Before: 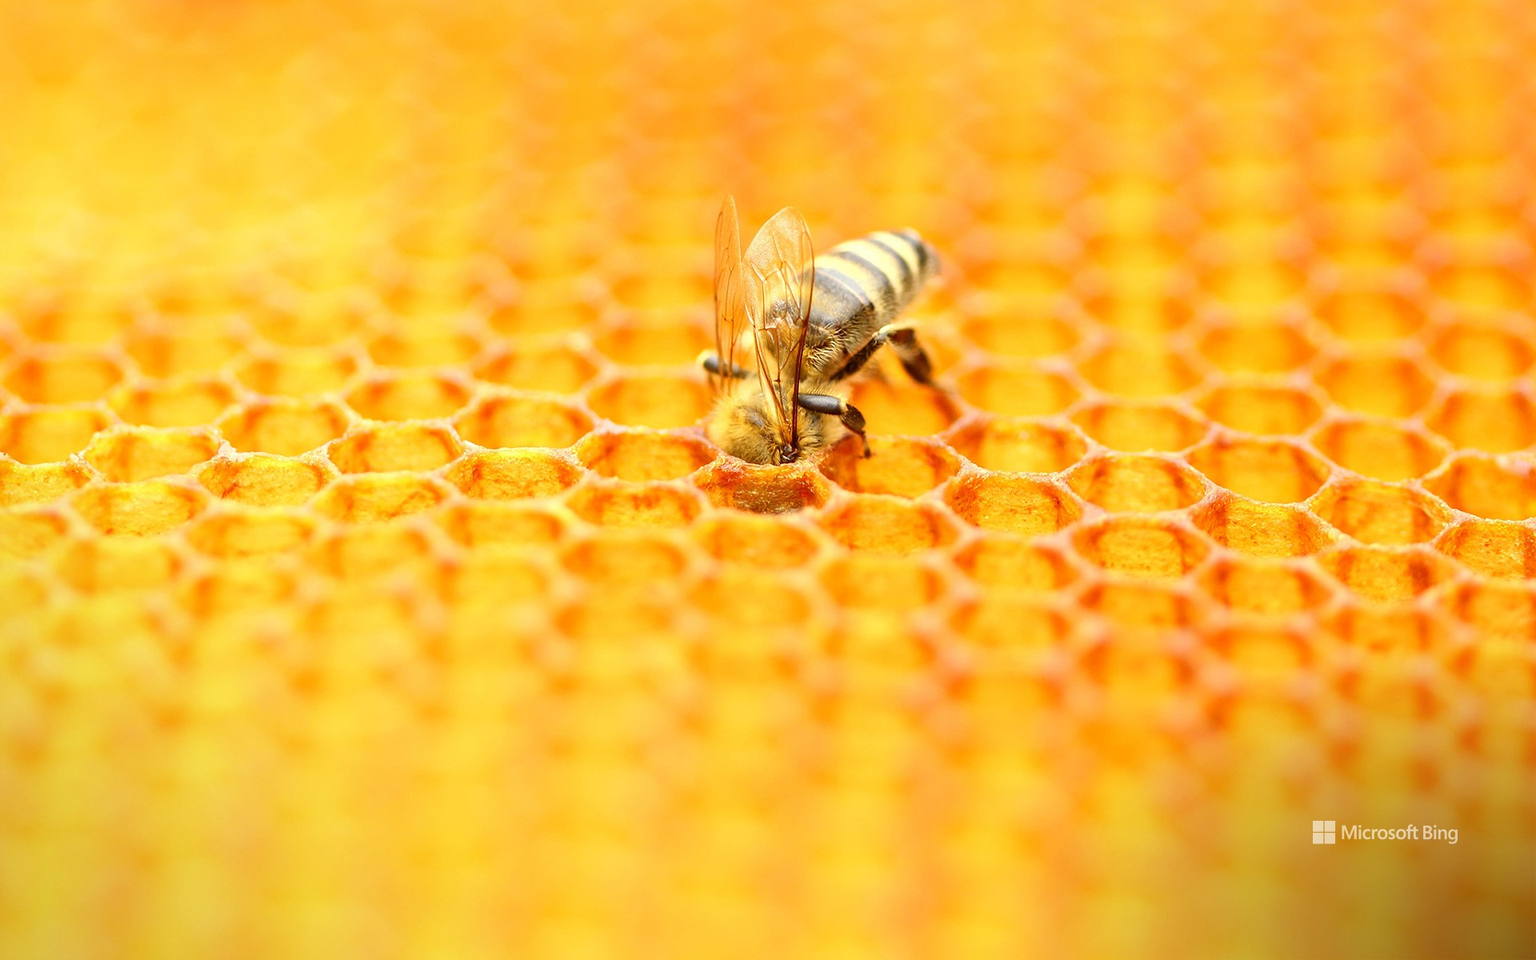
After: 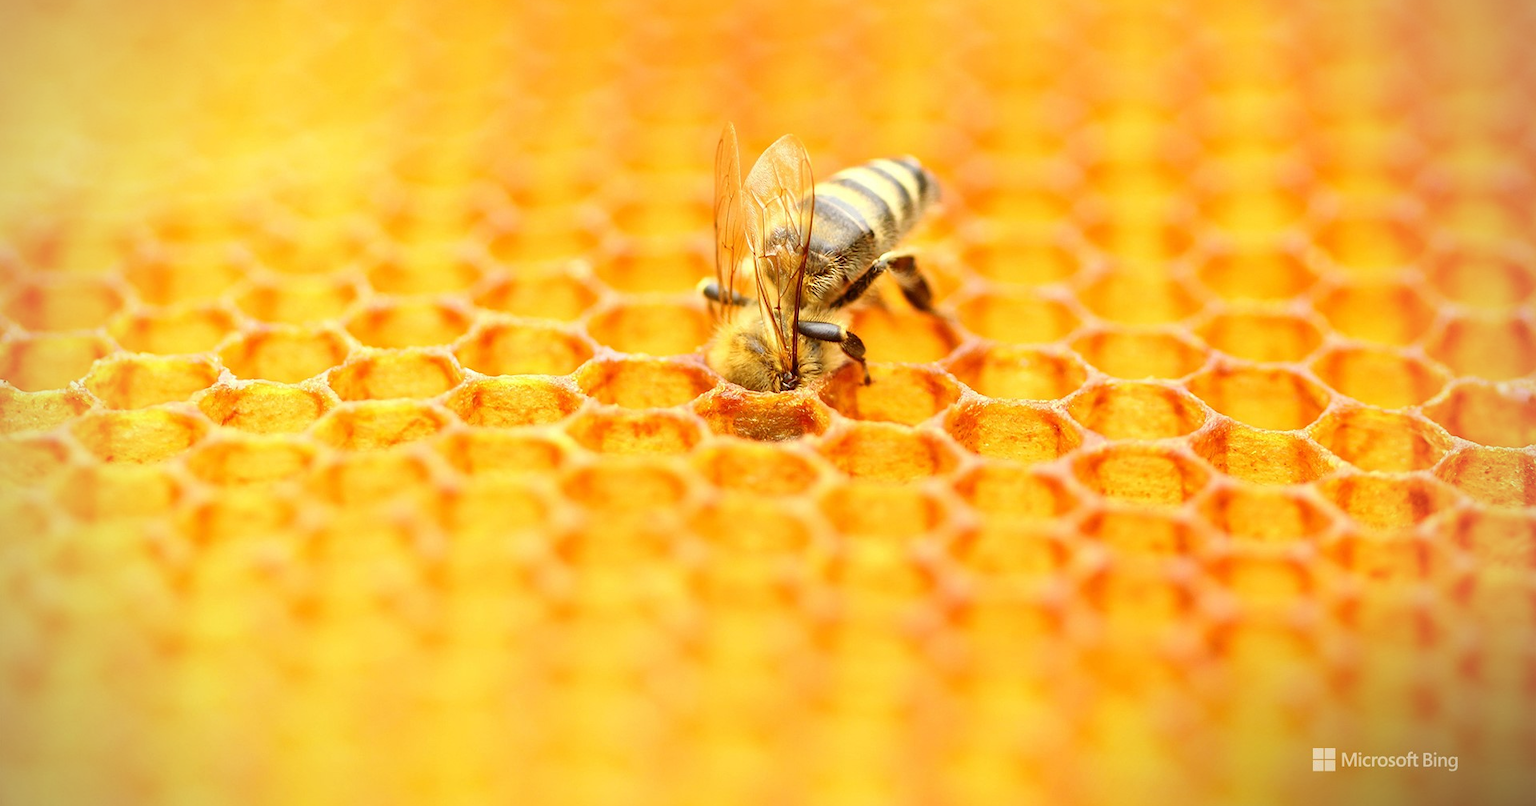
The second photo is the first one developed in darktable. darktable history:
crop: top 7.625%, bottom 8.027%
vignetting: fall-off radius 60.92%
